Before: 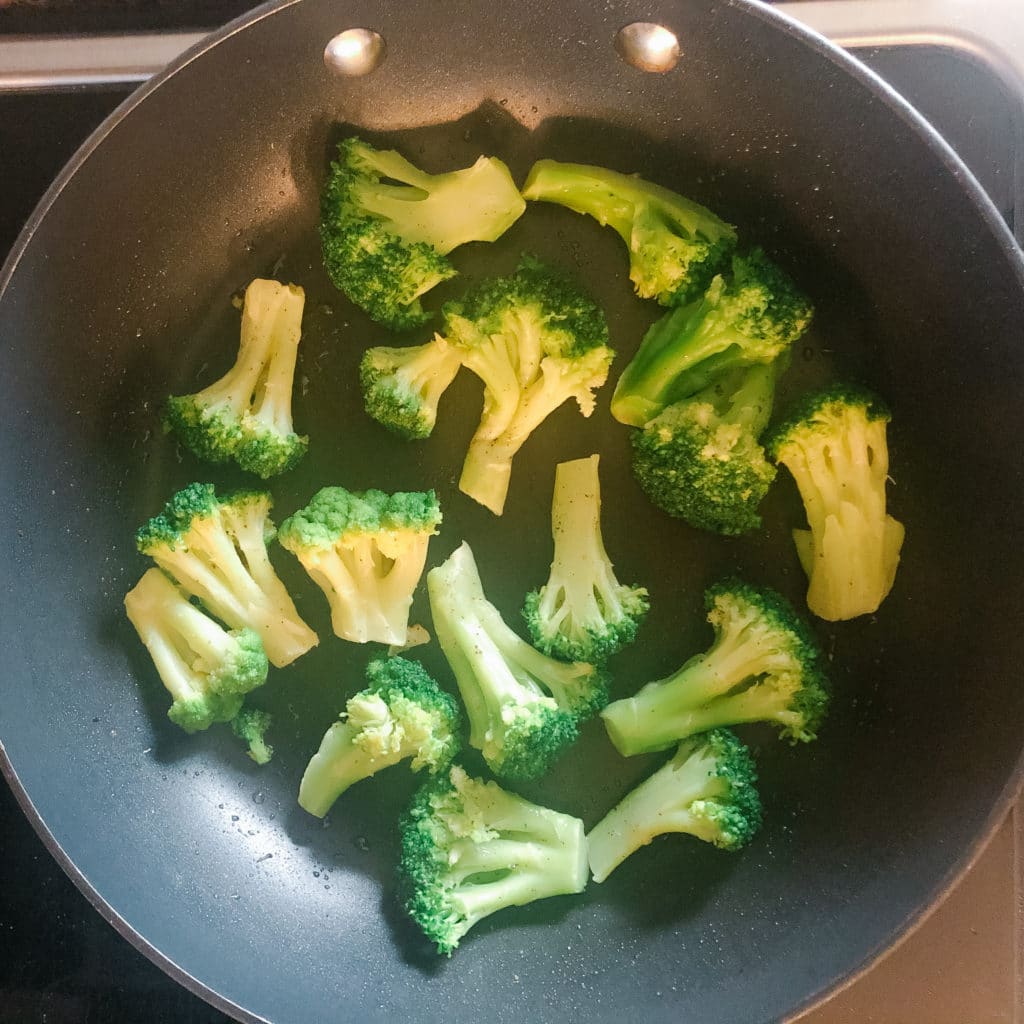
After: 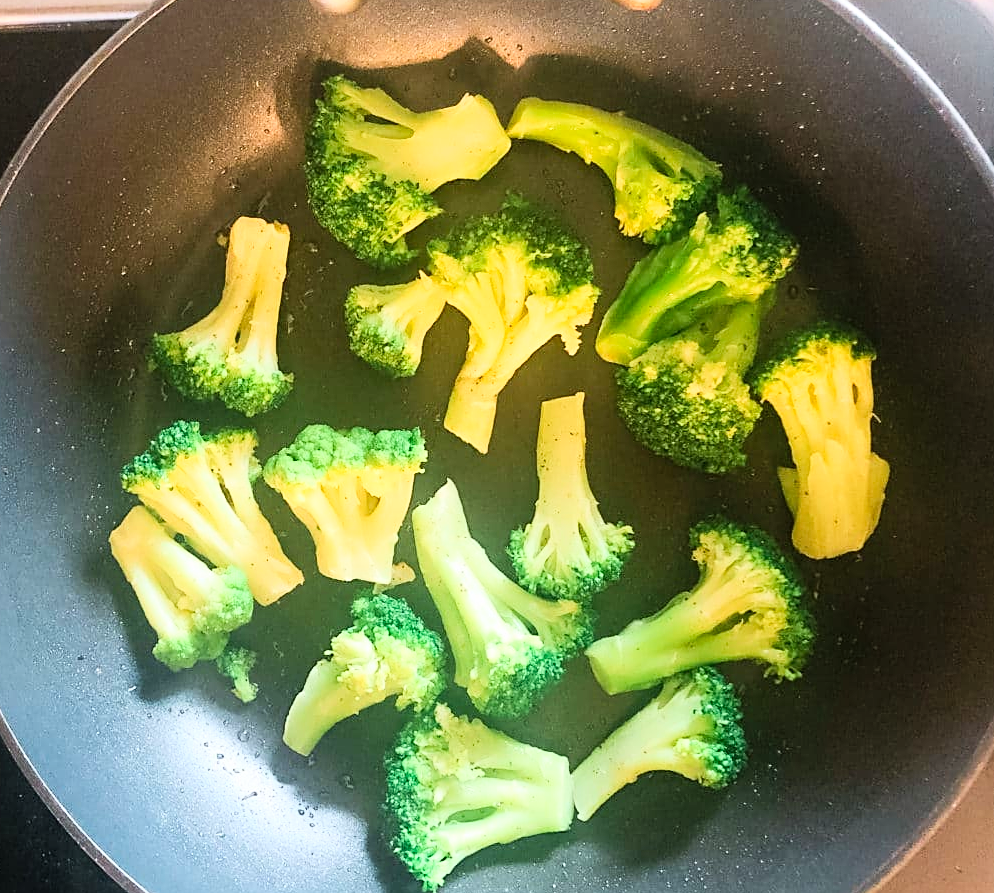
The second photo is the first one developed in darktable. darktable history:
sharpen: on, module defaults
crop: left 1.507%, top 6.147%, right 1.379%, bottom 6.637%
tone curve: curves: ch0 [(0, 0) (0.093, 0.104) (0.226, 0.291) (0.327, 0.431) (0.471, 0.648) (0.759, 0.926) (1, 1)], color space Lab, linked channels, preserve colors none
